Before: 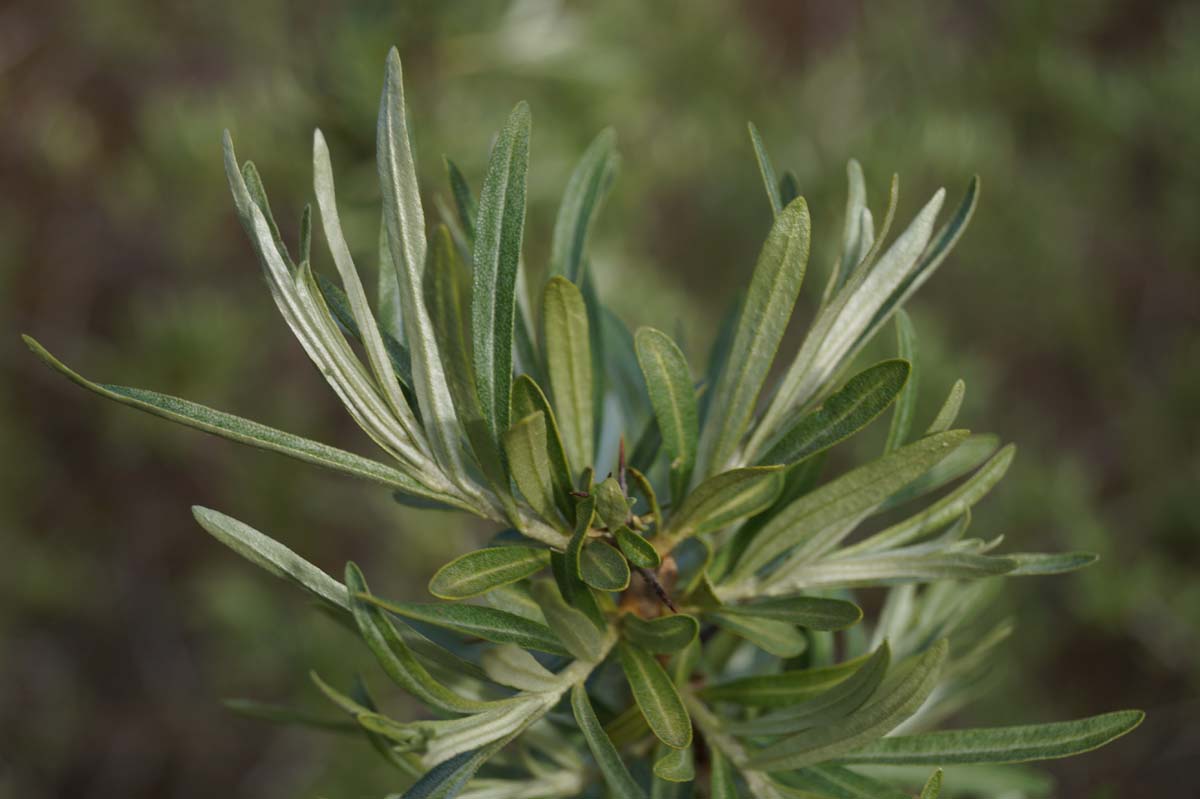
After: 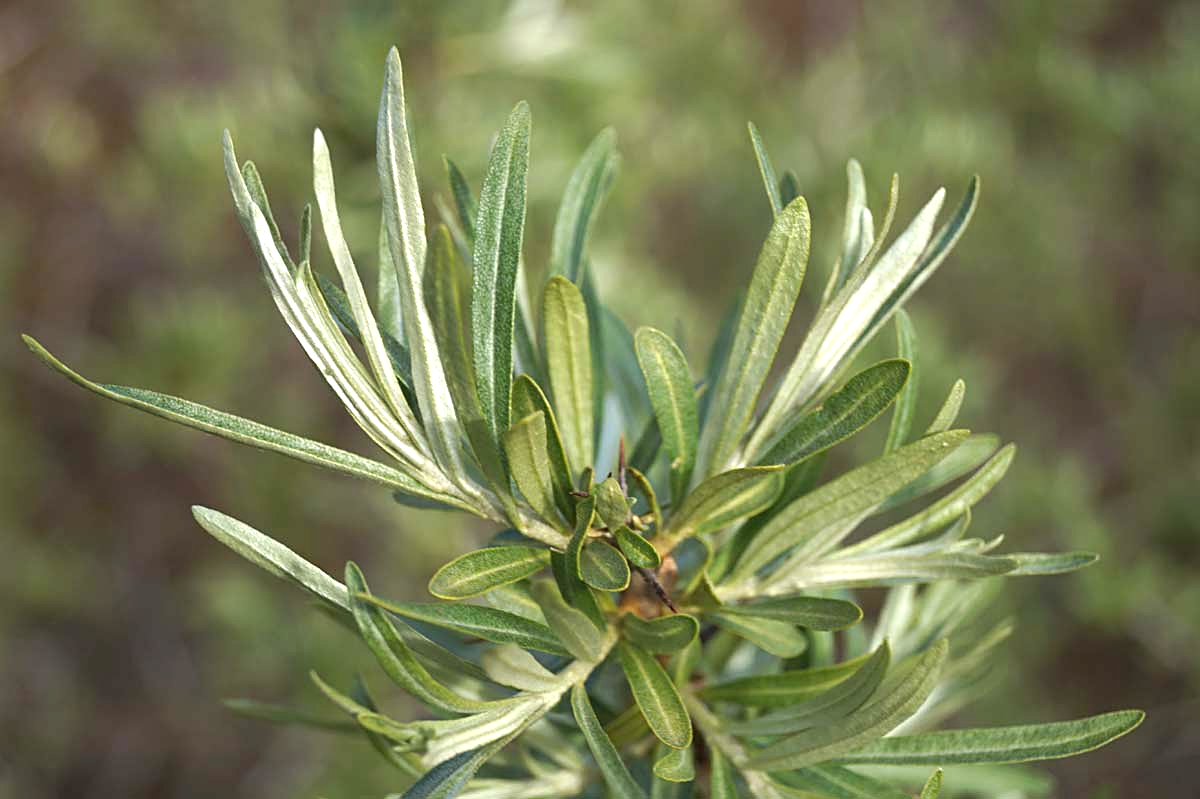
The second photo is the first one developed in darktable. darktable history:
sharpen: on, module defaults
exposure: black level correction 0, exposure 1.103 EV, compensate highlight preservation false
